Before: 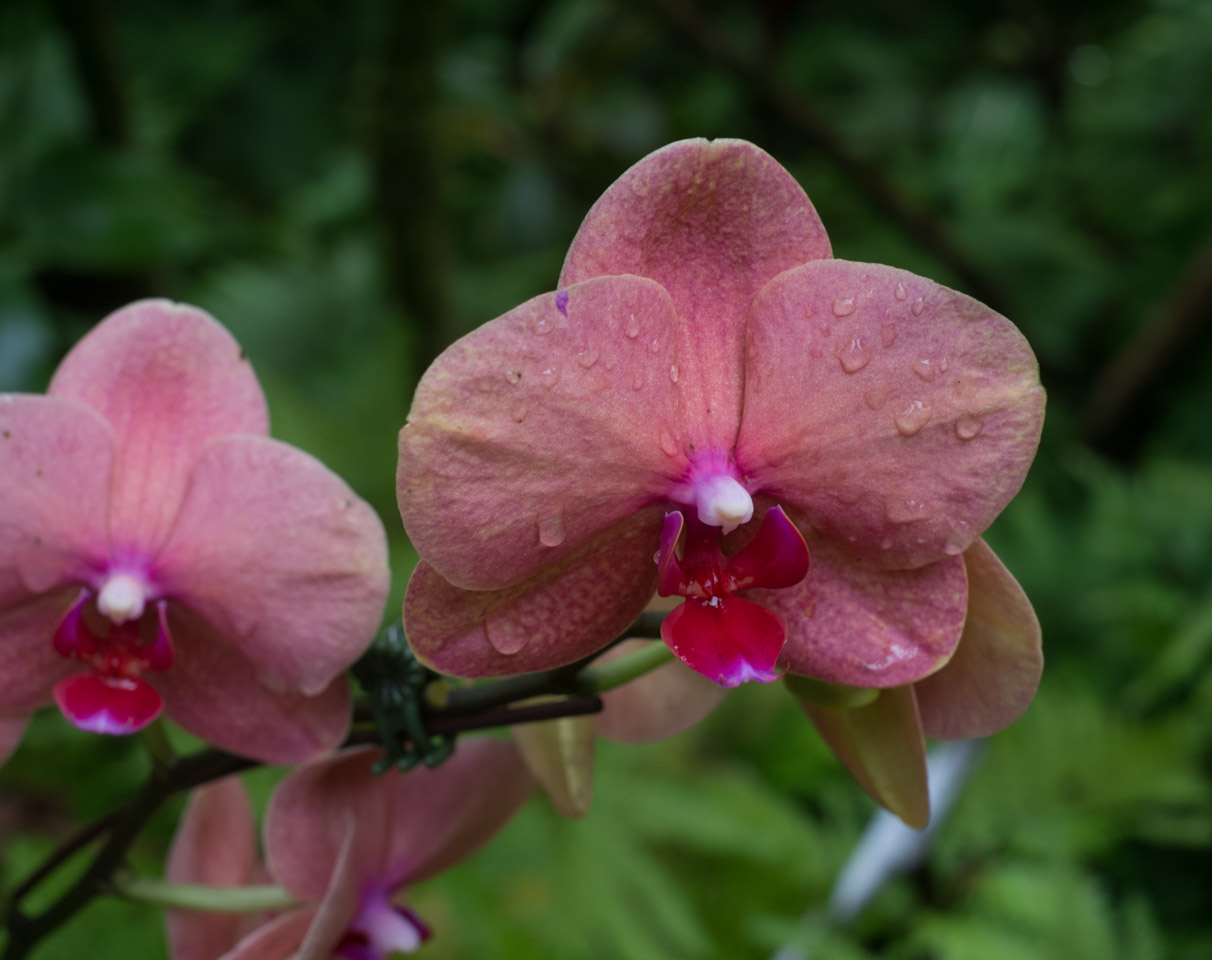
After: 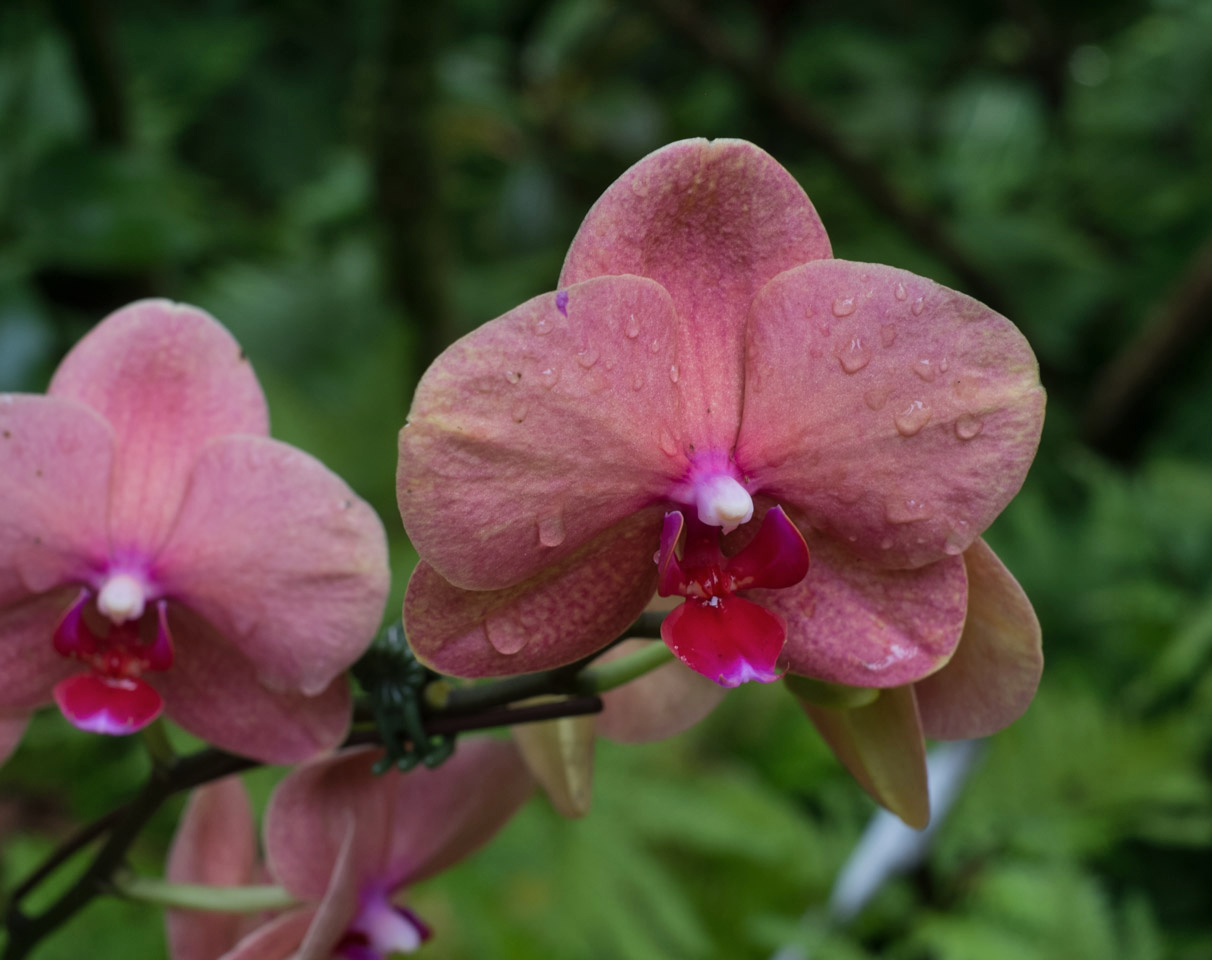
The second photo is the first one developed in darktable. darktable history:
shadows and highlights: shadows 36.42, highlights -27.5, soften with gaussian
